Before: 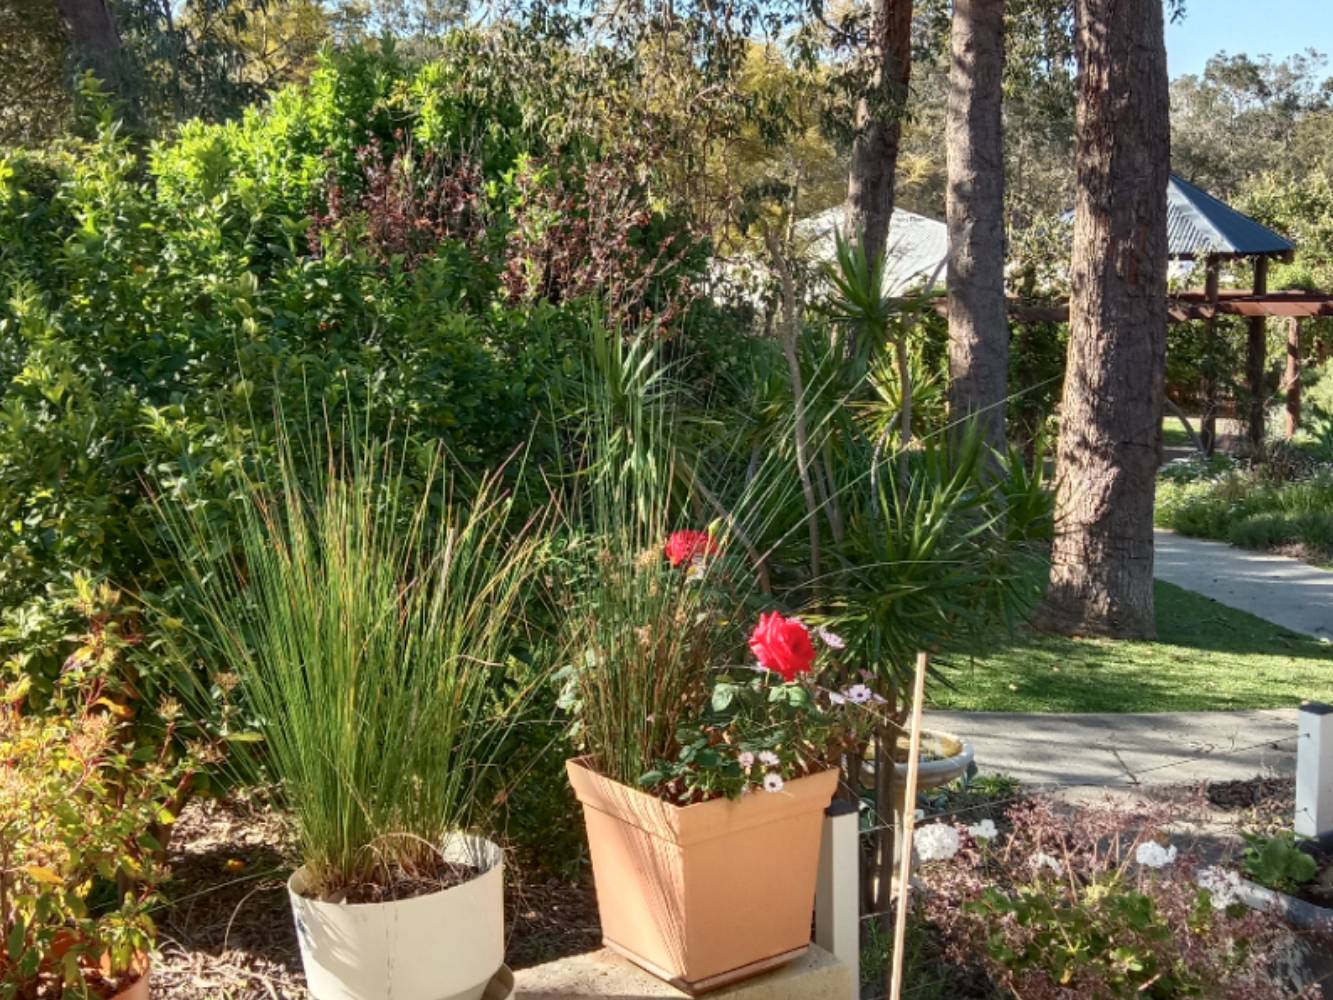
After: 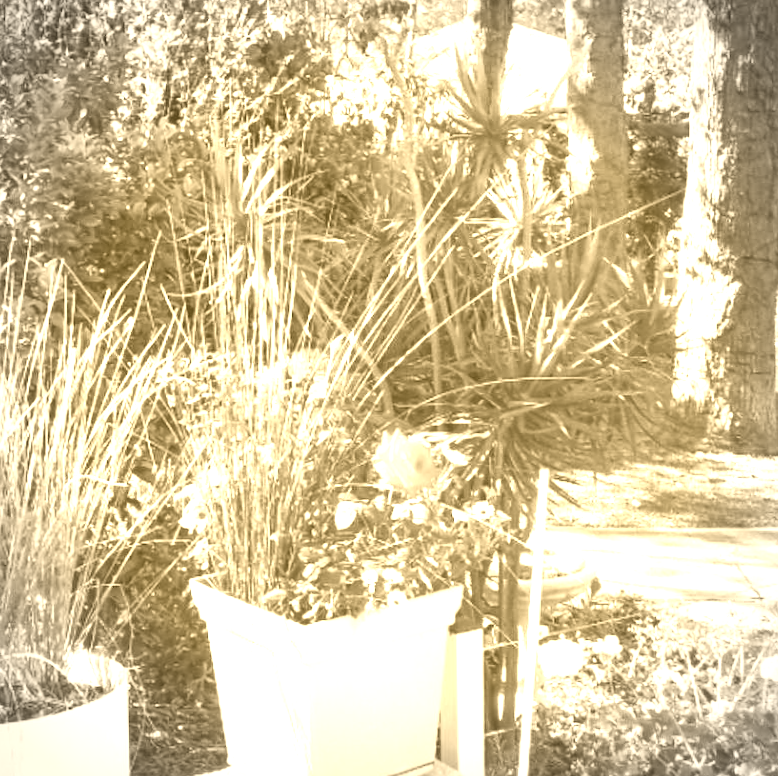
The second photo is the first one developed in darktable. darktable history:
rotate and perspective: rotation -0.45°, automatic cropping original format, crop left 0.008, crop right 0.992, crop top 0.012, crop bottom 0.988
exposure: black level correction 0, exposure 1 EV, compensate highlight preservation false
crop and rotate: left 28.256%, top 17.734%, right 12.656%, bottom 3.573%
color correction: highlights a* 4.02, highlights b* 4.98, shadows a* -7.55, shadows b* 4.98
contrast brightness saturation: contrast 0.2, brightness 0.16, saturation 0.22
vignetting: on, module defaults
colorize: hue 36°, source mix 100%
